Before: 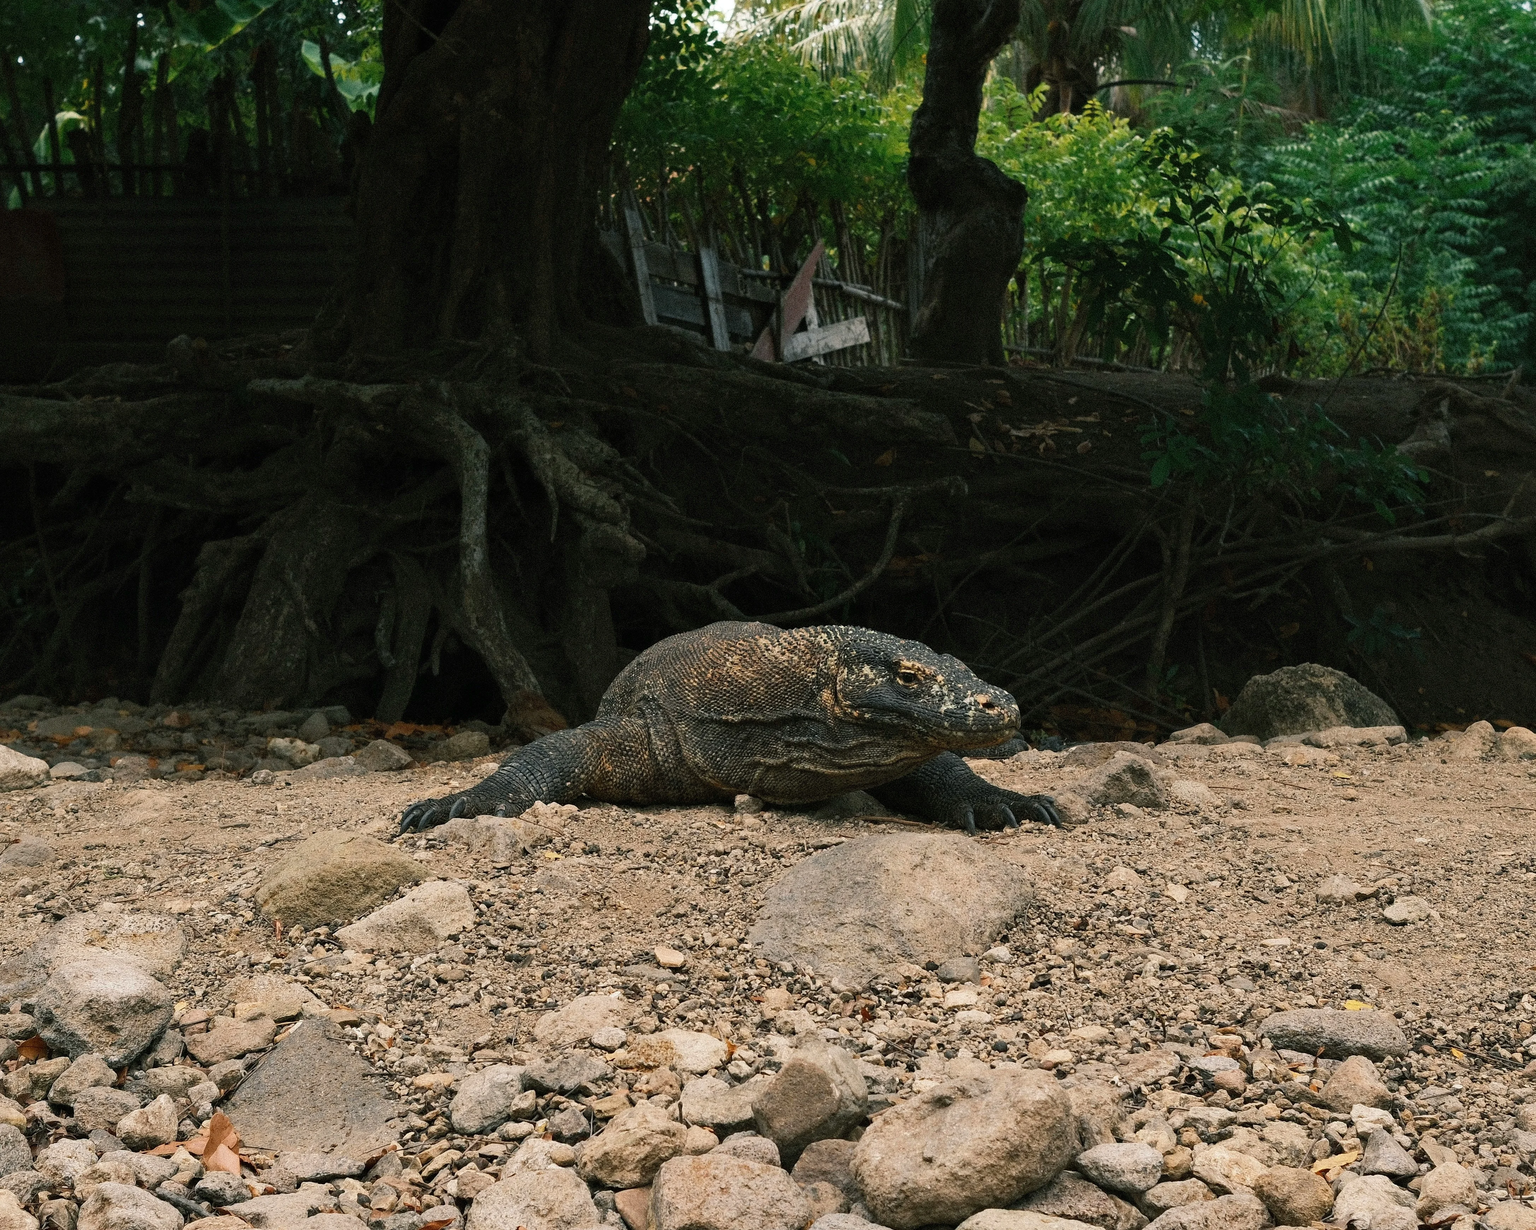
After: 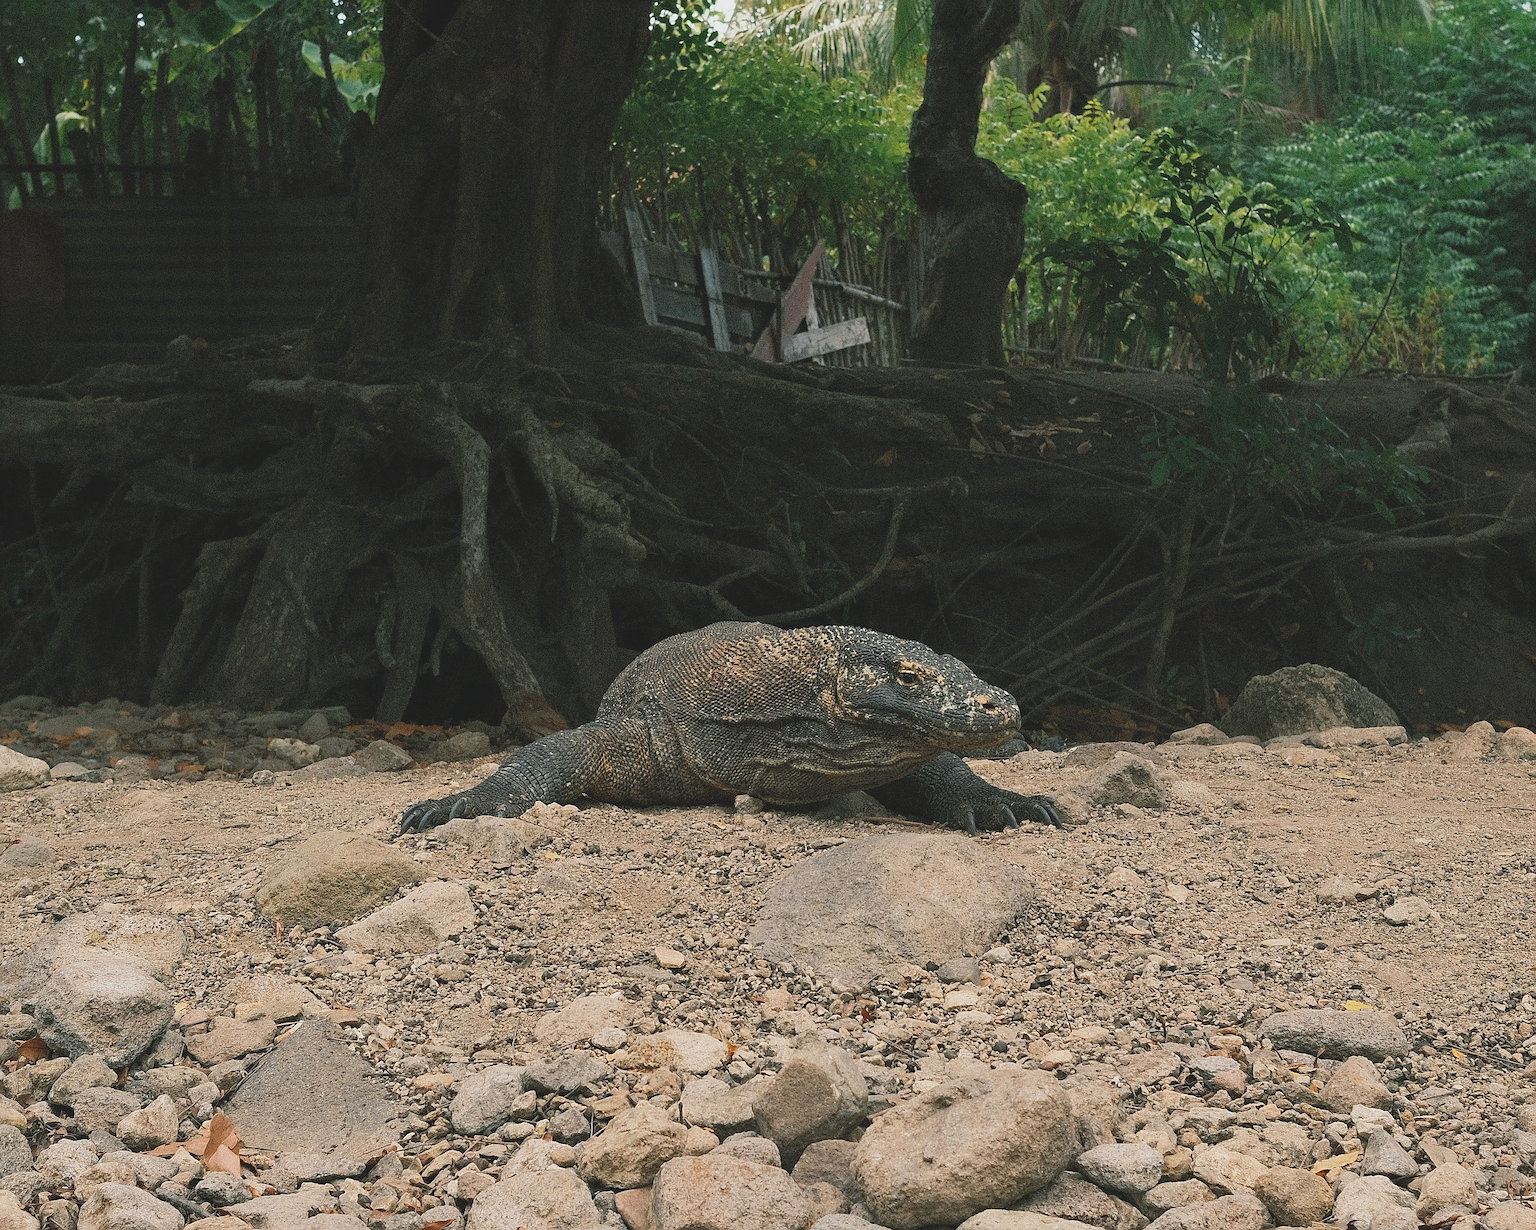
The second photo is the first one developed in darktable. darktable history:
contrast brightness saturation: contrast -0.165, brightness 0.05, saturation -0.138
sharpen: radius 2.543, amount 0.65
